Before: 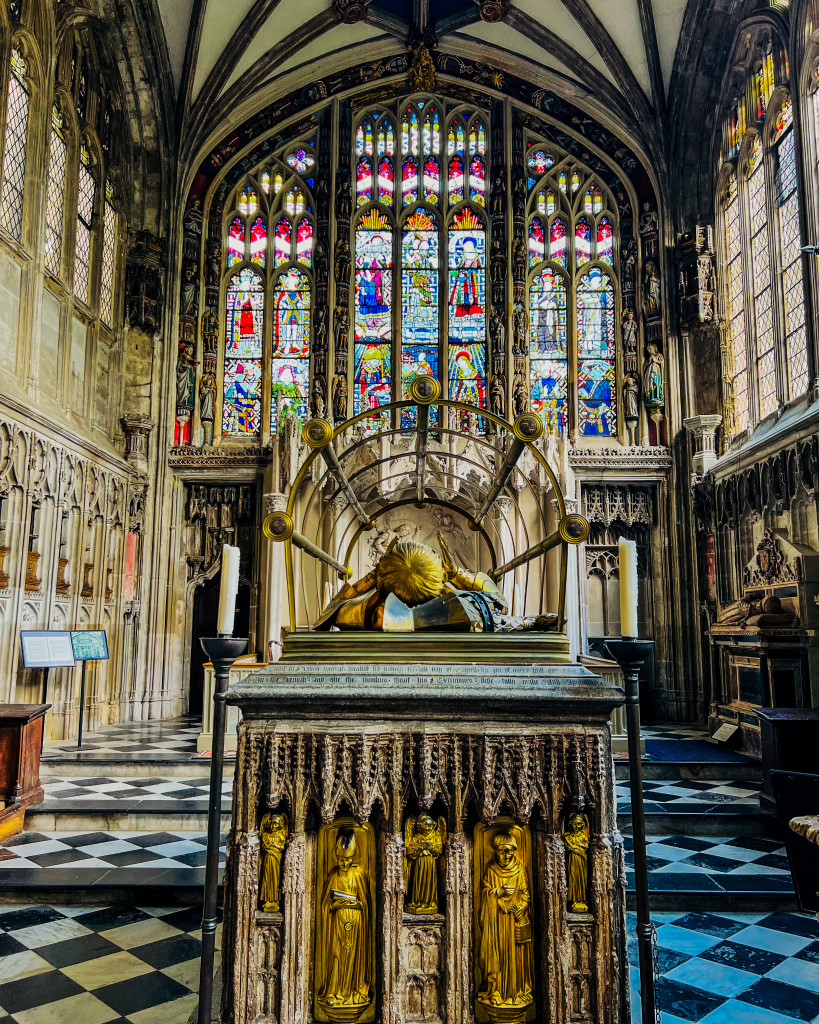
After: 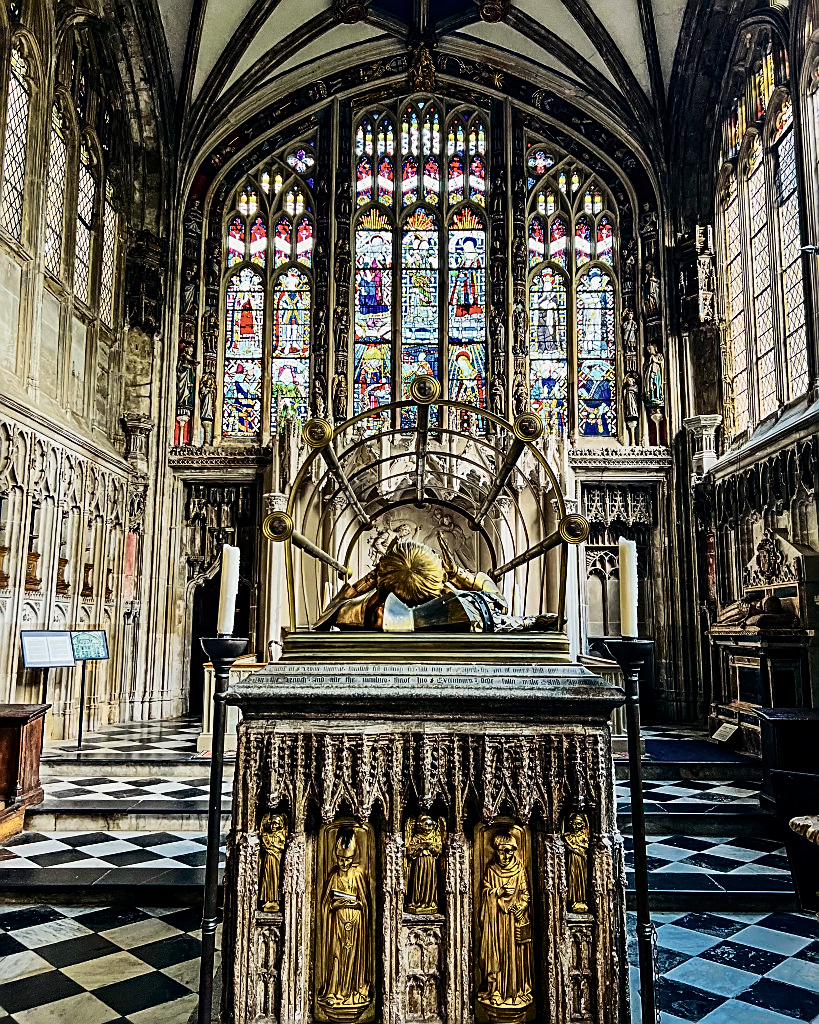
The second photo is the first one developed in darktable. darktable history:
sharpen: amount 0.75
tone equalizer: on, module defaults
contrast brightness saturation: contrast 0.25, saturation -0.31
haze removal: compatibility mode true, adaptive false
